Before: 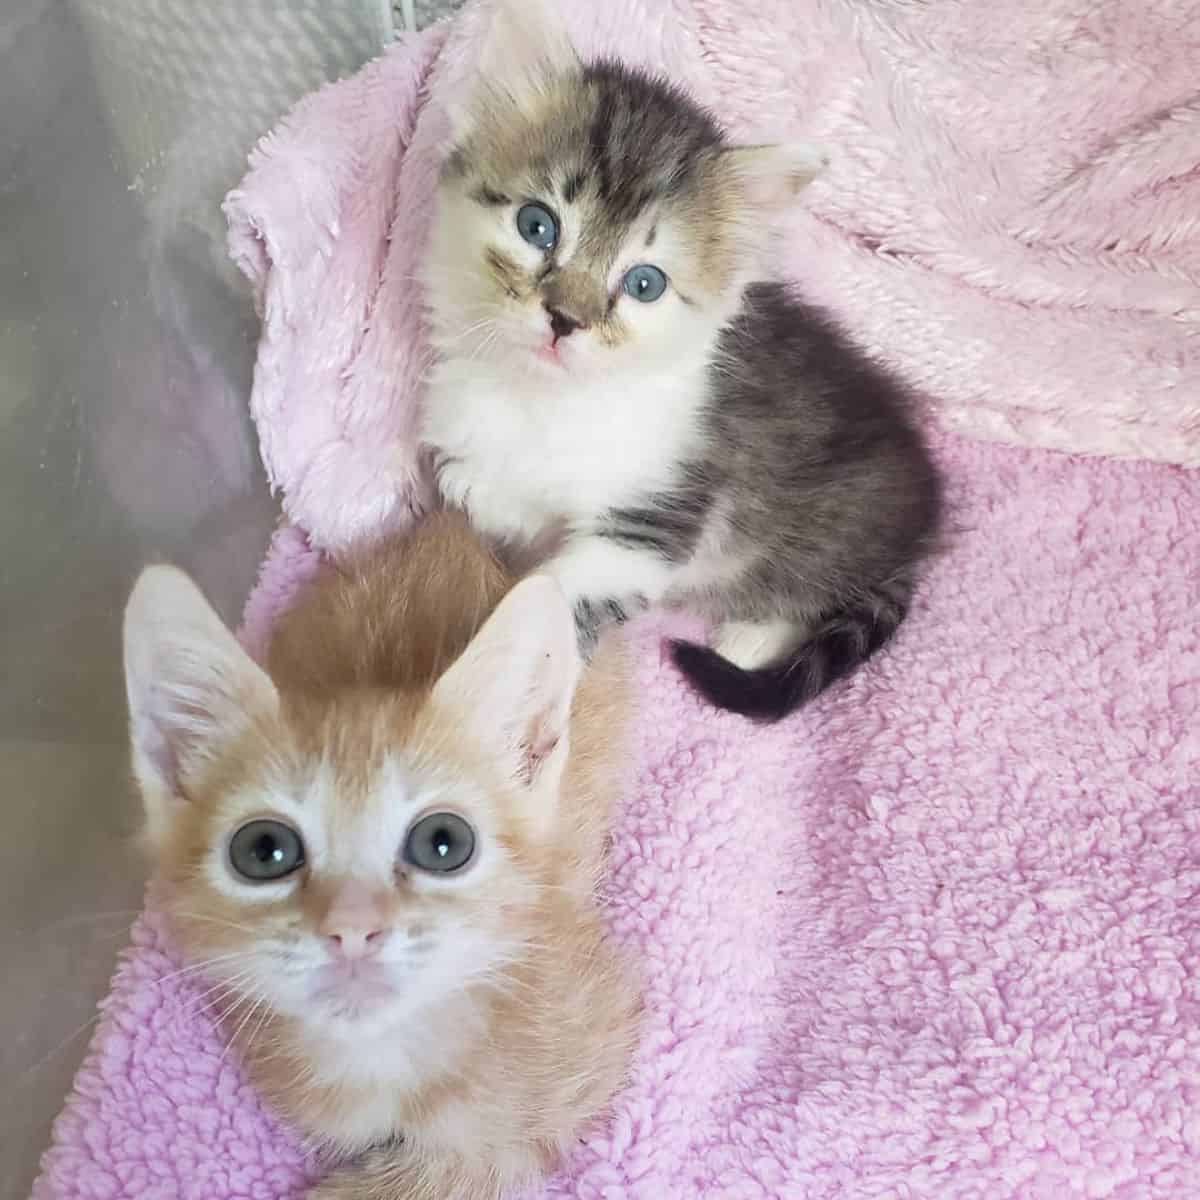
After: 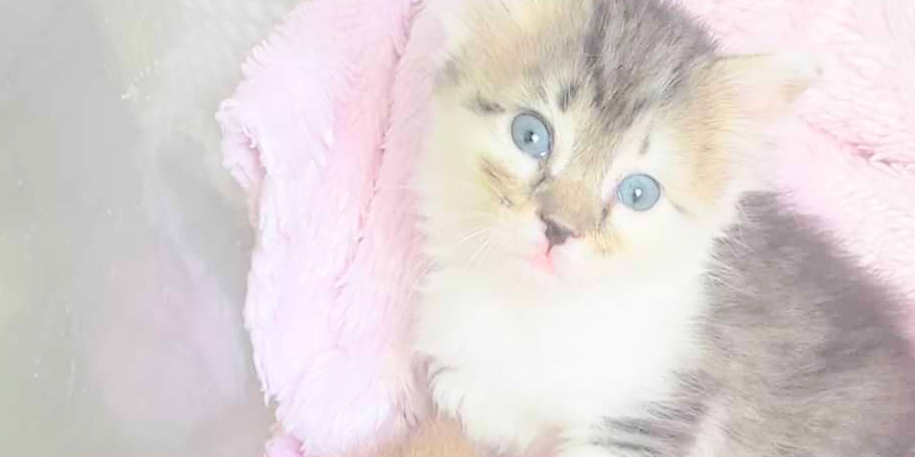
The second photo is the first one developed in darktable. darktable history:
crop: left 0.579%, top 7.627%, right 23.167%, bottom 54.275%
contrast brightness saturation: brightness 1
